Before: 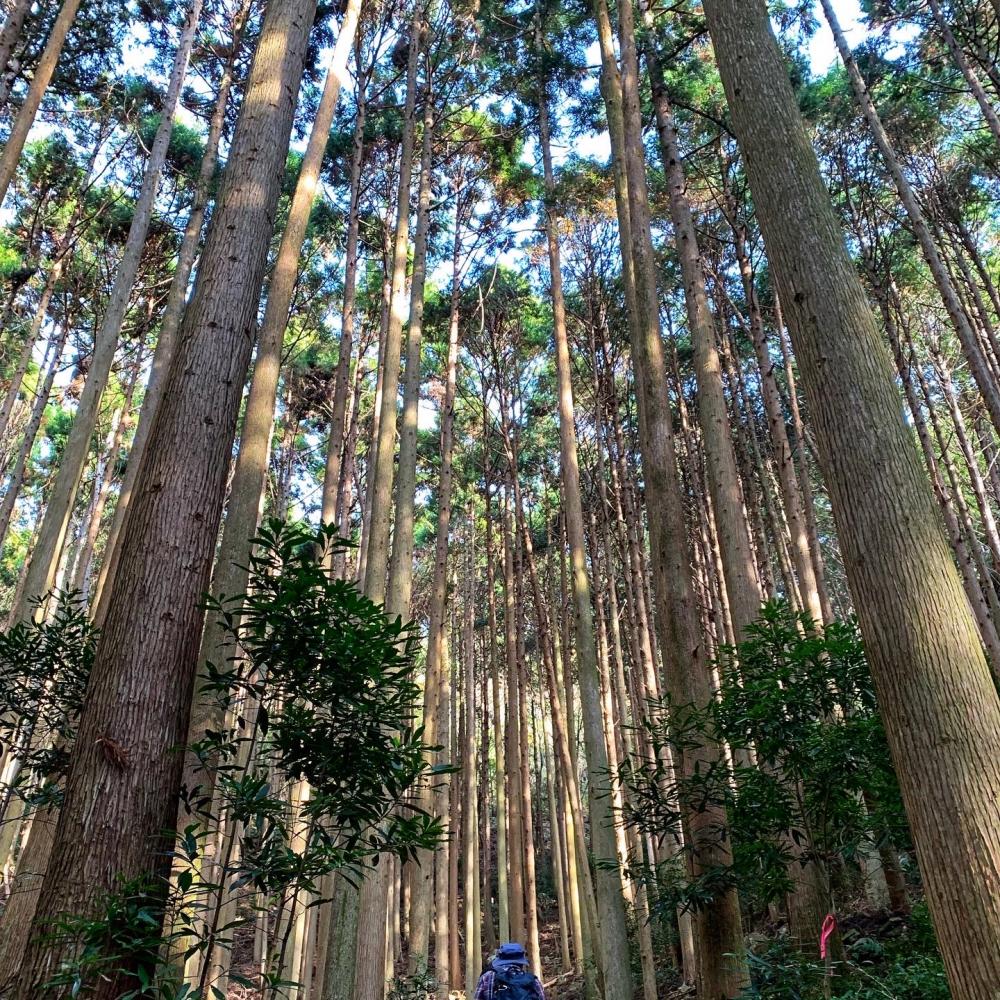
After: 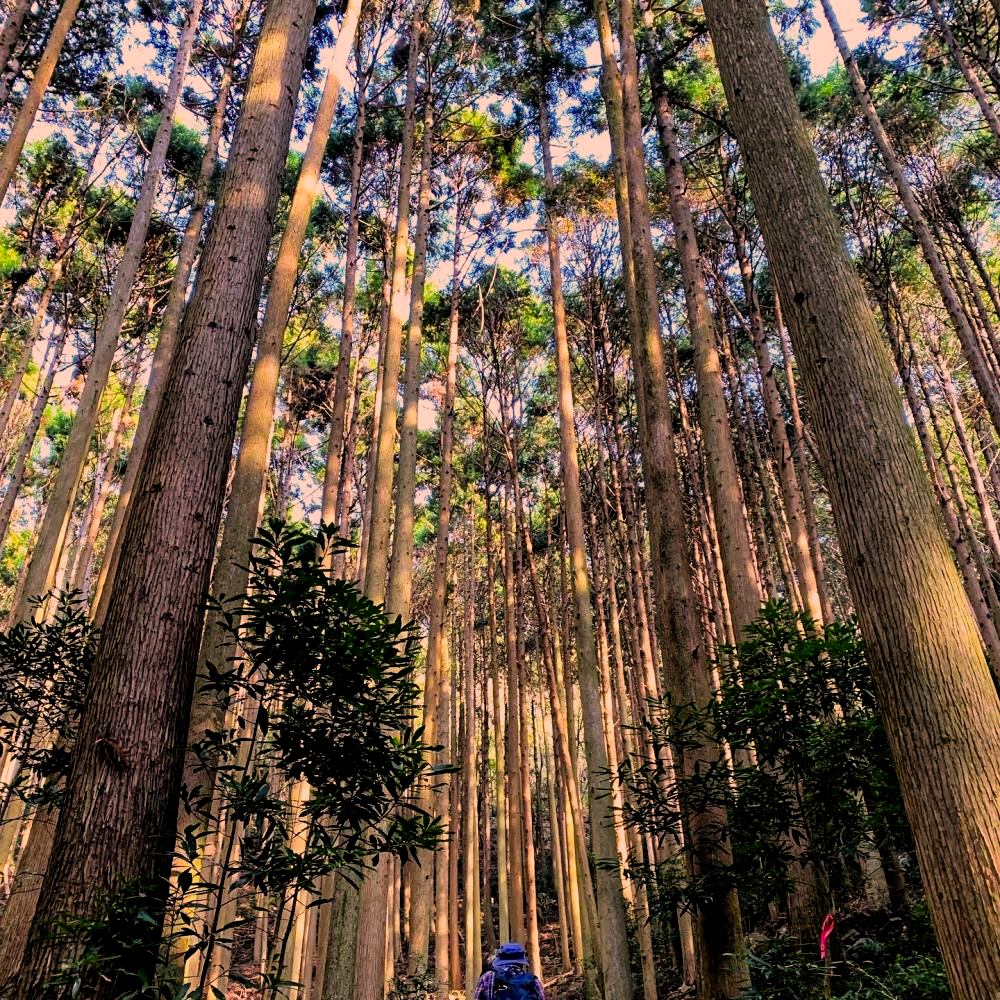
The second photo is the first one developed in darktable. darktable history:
filmic rgb: black relative exposure -7.75 EV, white relative exposure 4.4 EV, threshold 3 EV, target black luminance 0%, hardness 3.76, latitude 50.51%, contrast 1.074, highlights saturation mix 10%, shadows ↔ highlights balance -0.22%, color science v4 (2020), enable highlight reconstruction true
color correction: highlights a* 21.16, highlights b* 19.61
